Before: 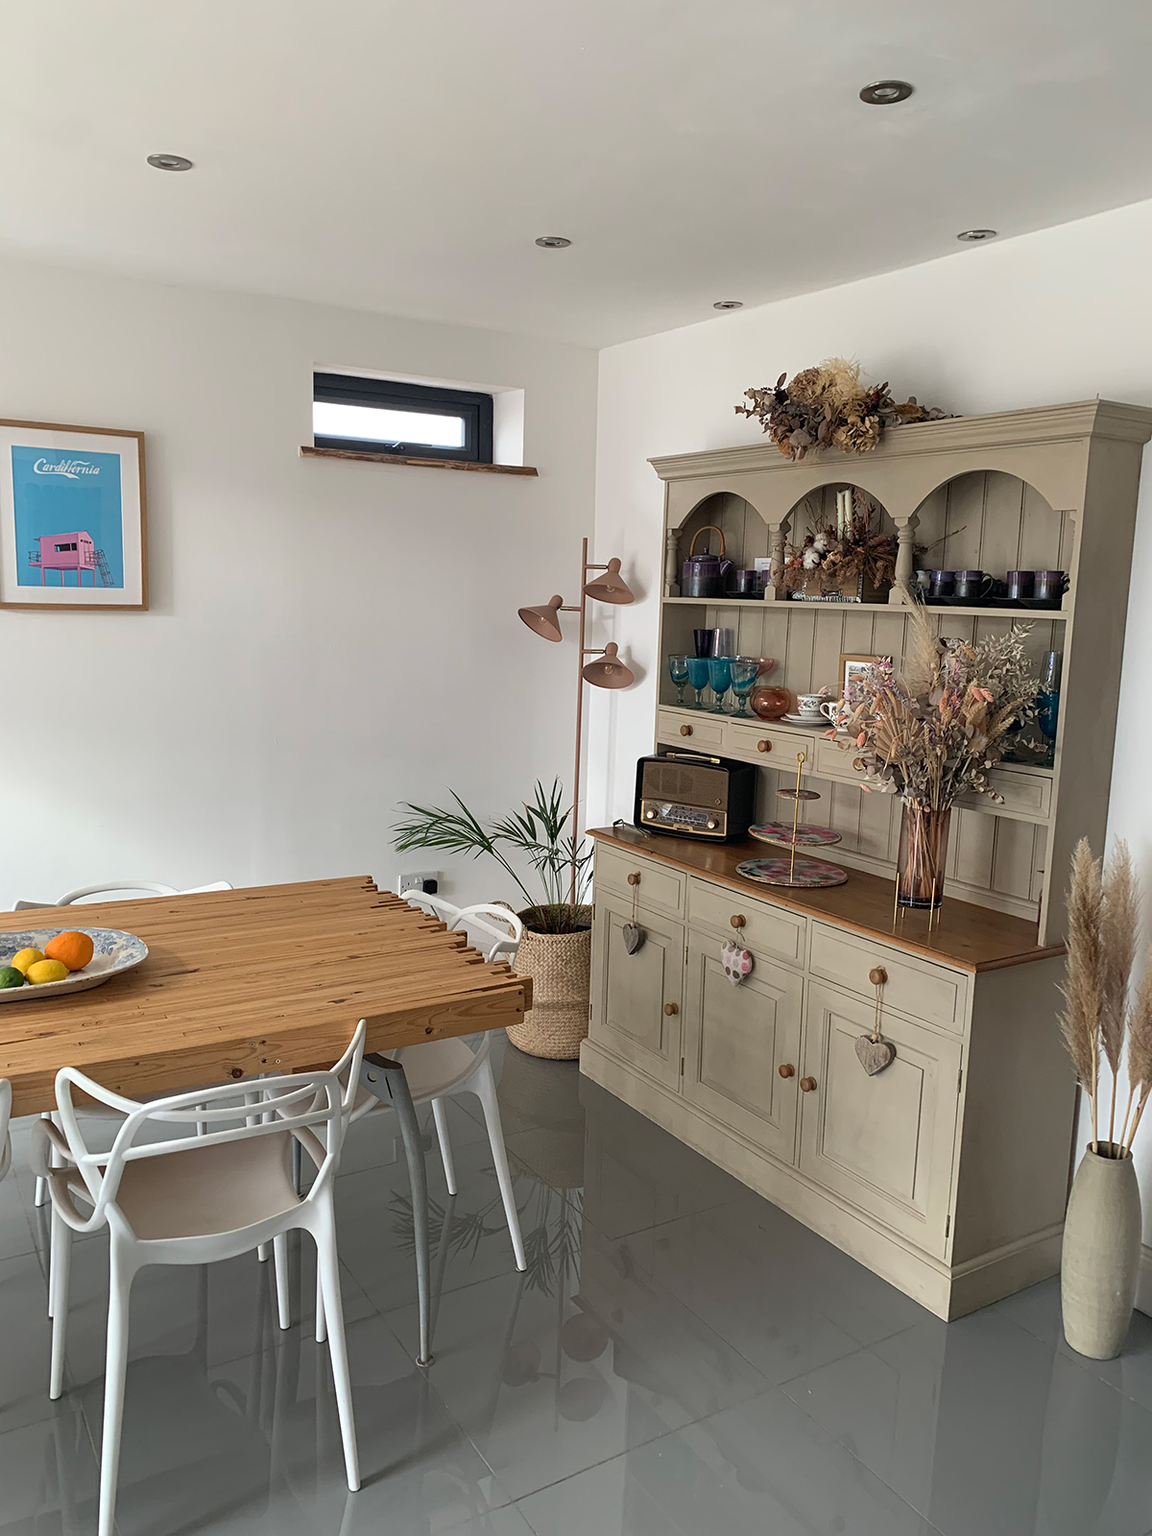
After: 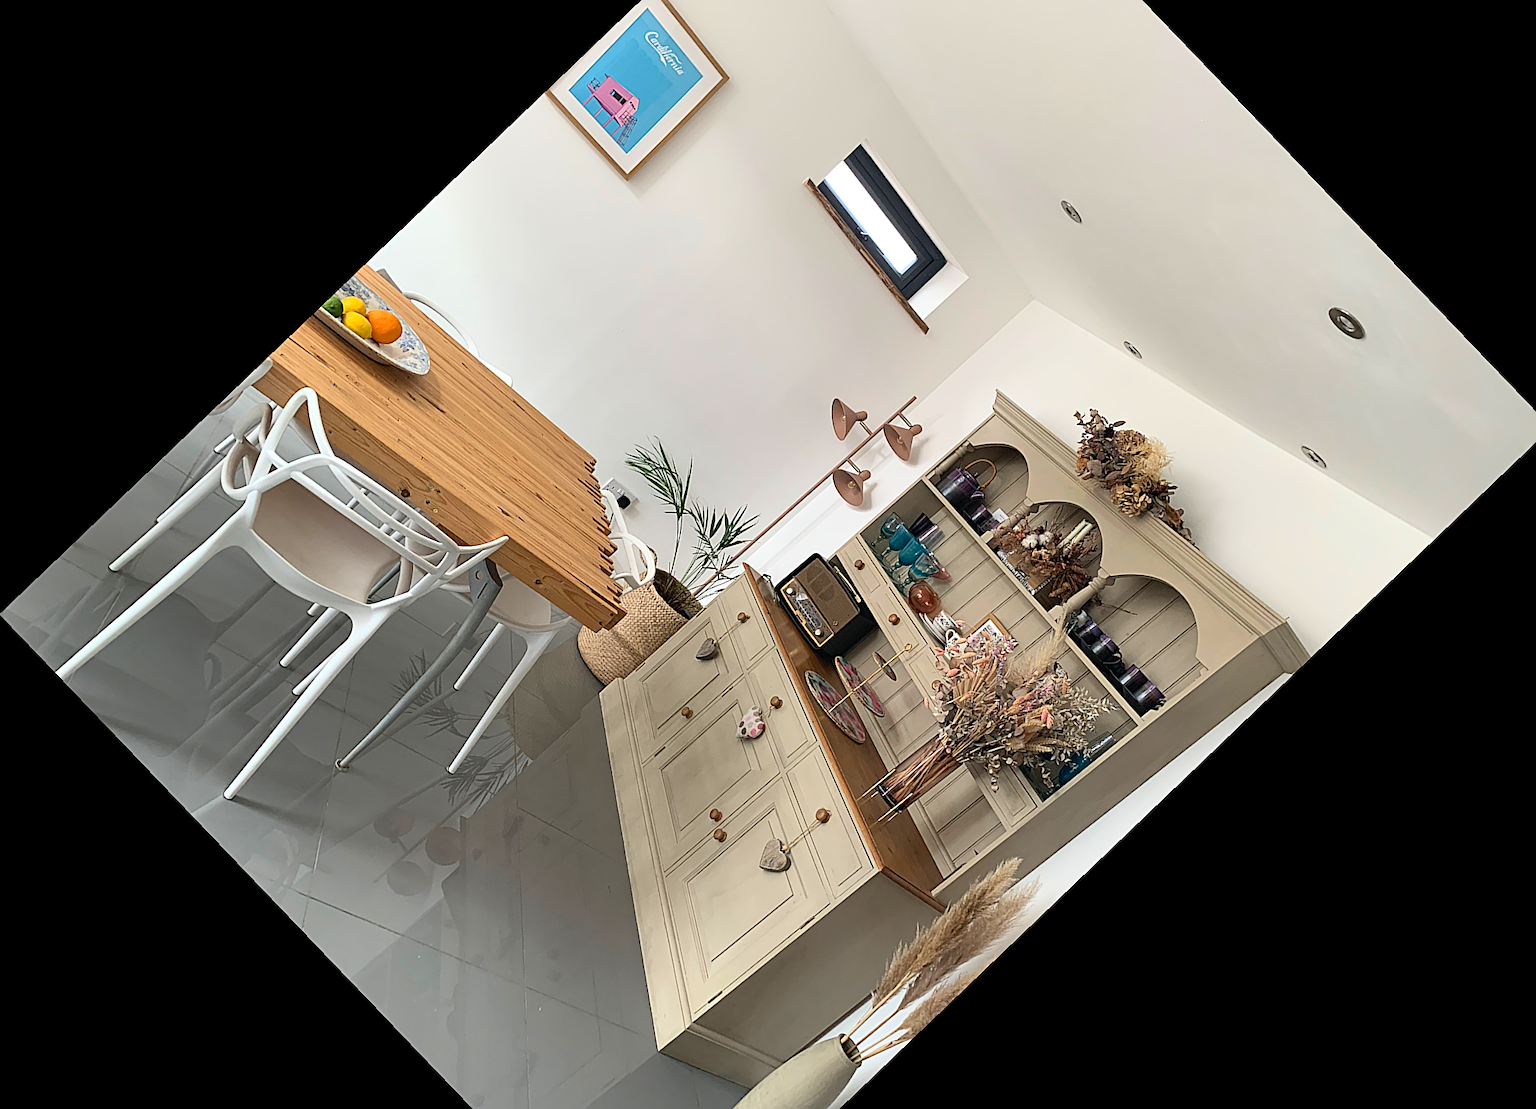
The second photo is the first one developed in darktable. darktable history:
tone equalizer: on, module defaults
sharpen: on, module defaults
contrast brightness saturation: contrast 0.2, brightness 0.16, saturation 0.22
crop and rotate: angle -46.26°, top 16.234%, right 0.912%, bottom 11.704%
